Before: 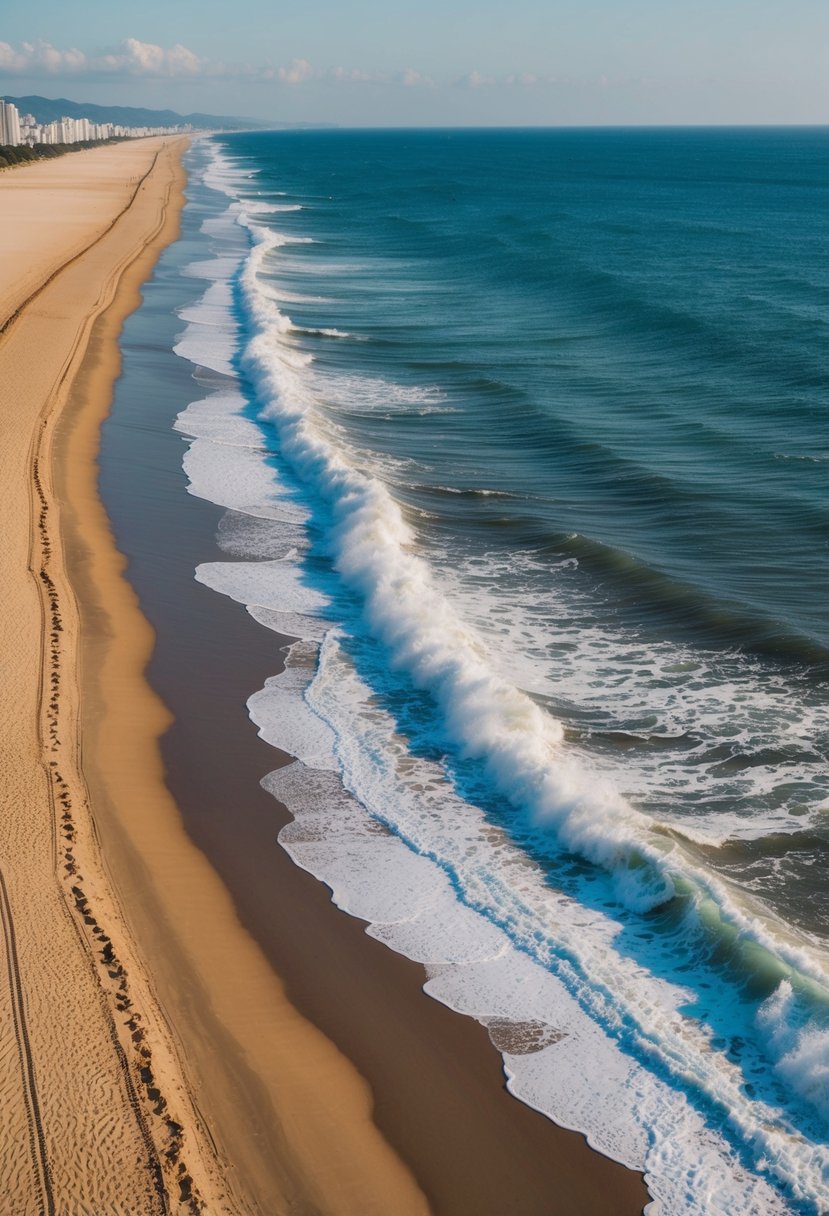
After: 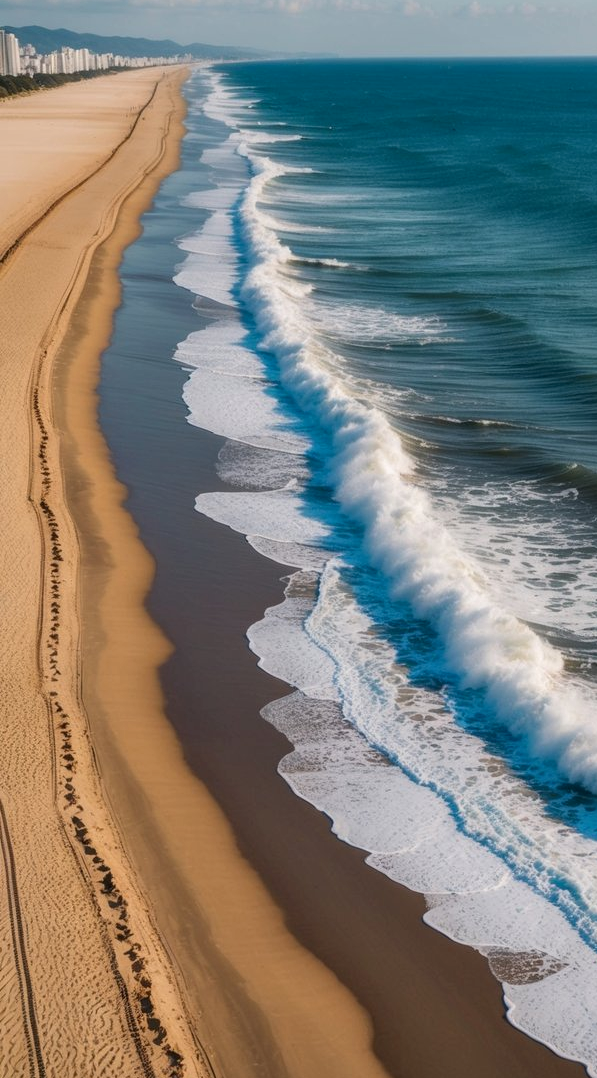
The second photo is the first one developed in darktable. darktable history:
crop: top 5.772%, right 27.882%, bottom 5.533%
local contrast: on, module defaults
